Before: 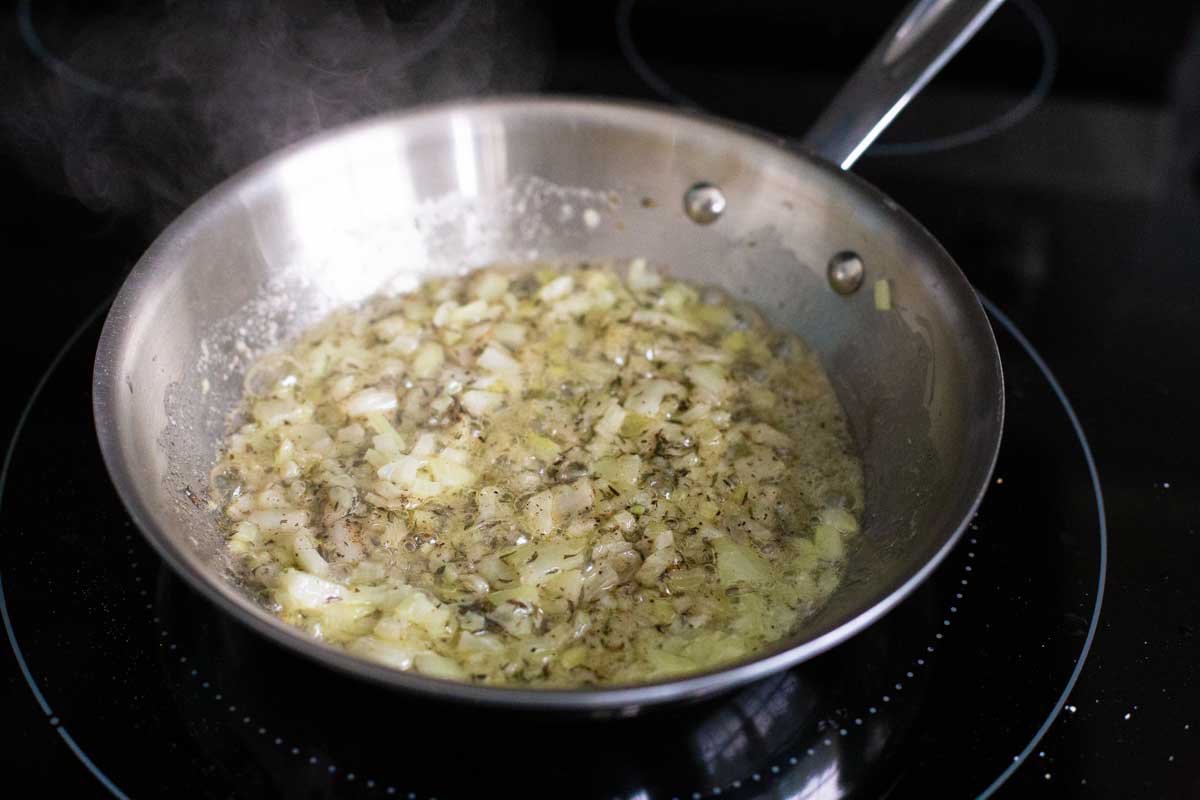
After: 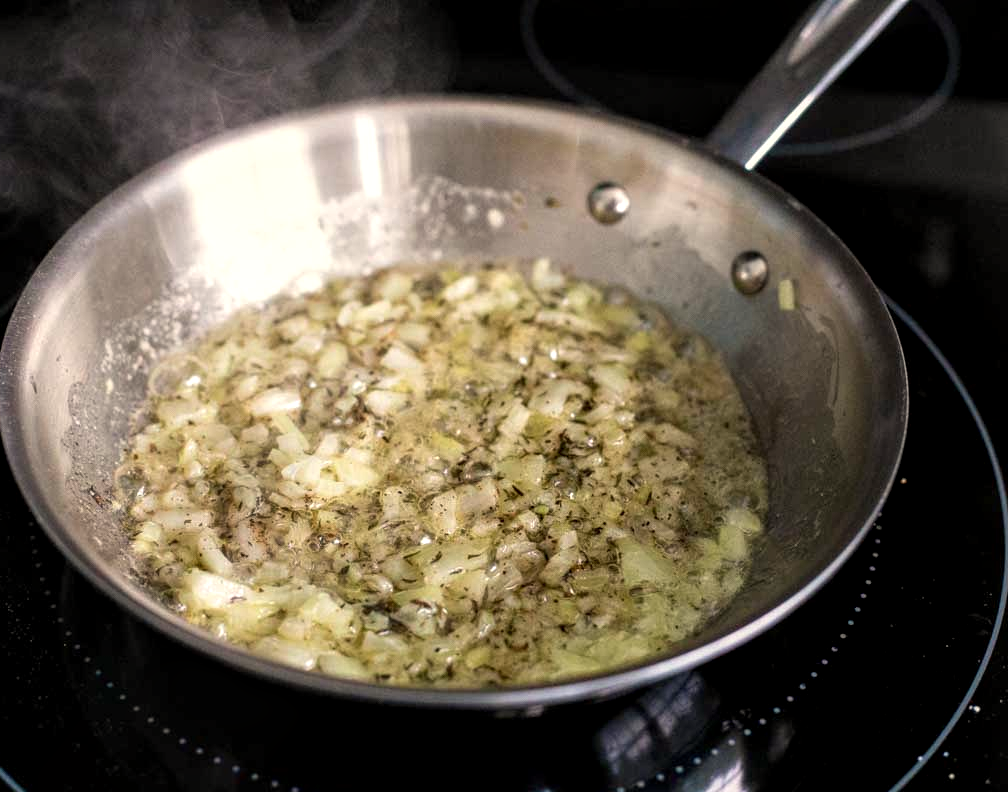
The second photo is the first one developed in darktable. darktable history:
local contrast: highlights 59%, detail 145%
white balance: red 1.045, blue 0.932
crop: left 8.026%, right 7.374%
